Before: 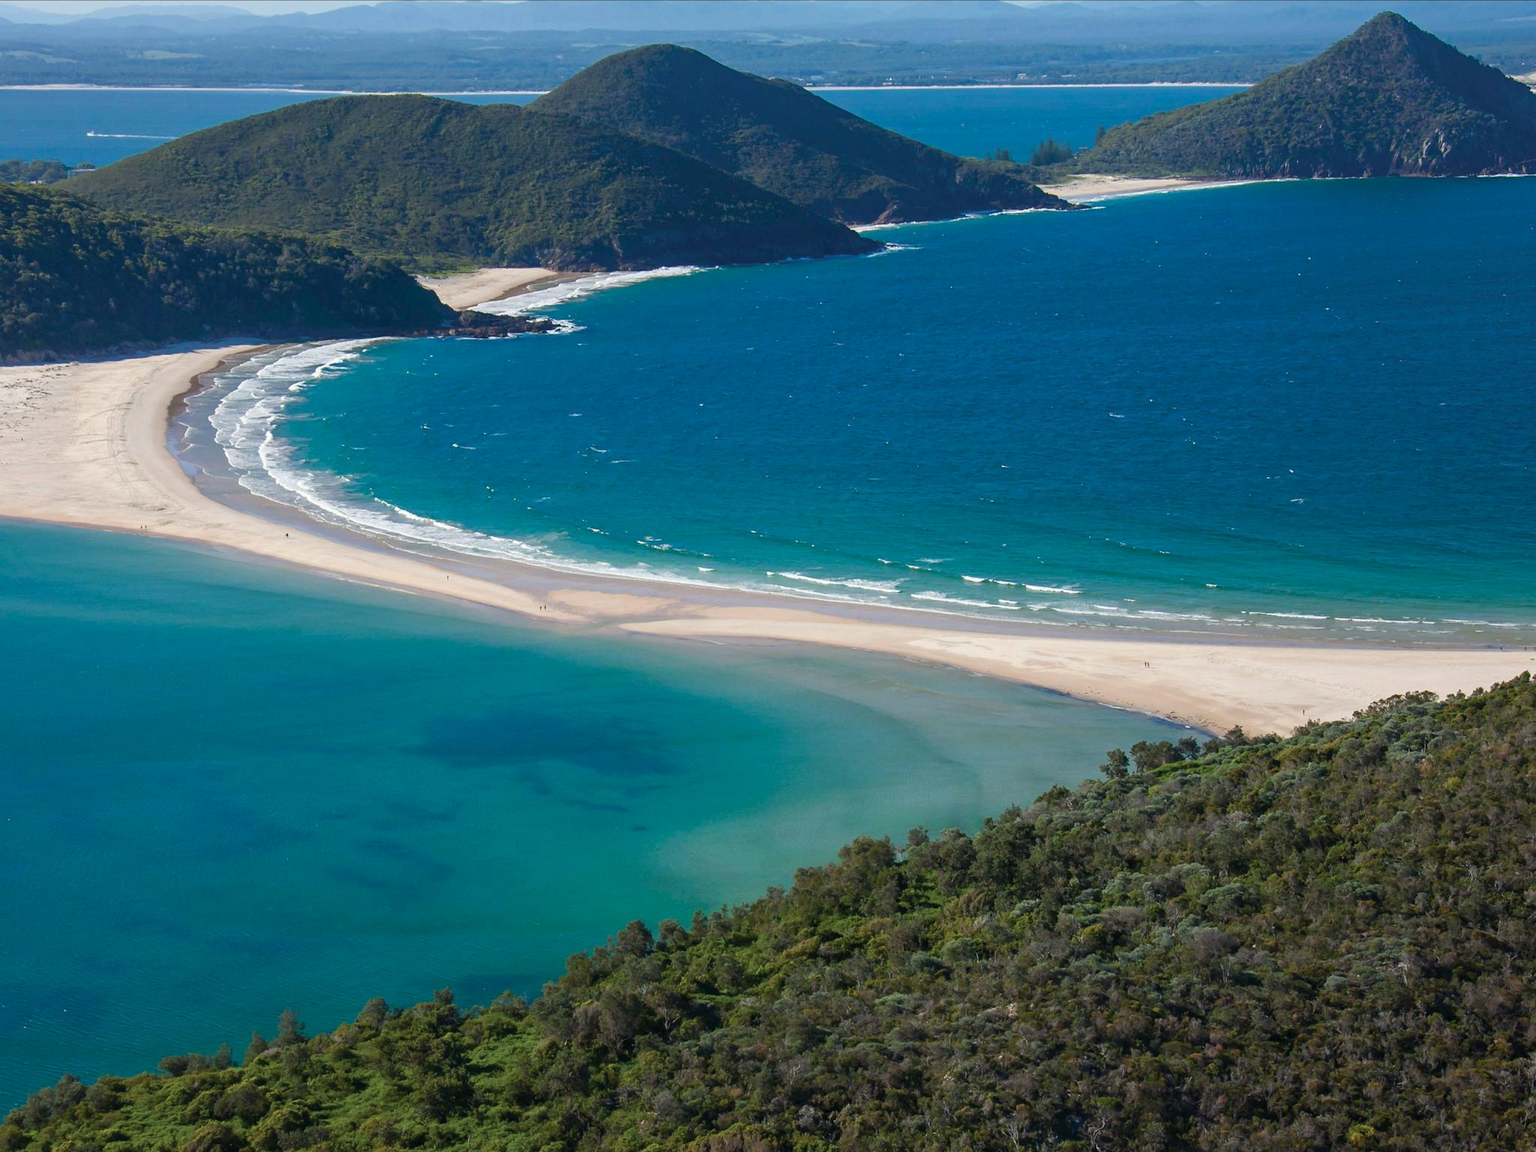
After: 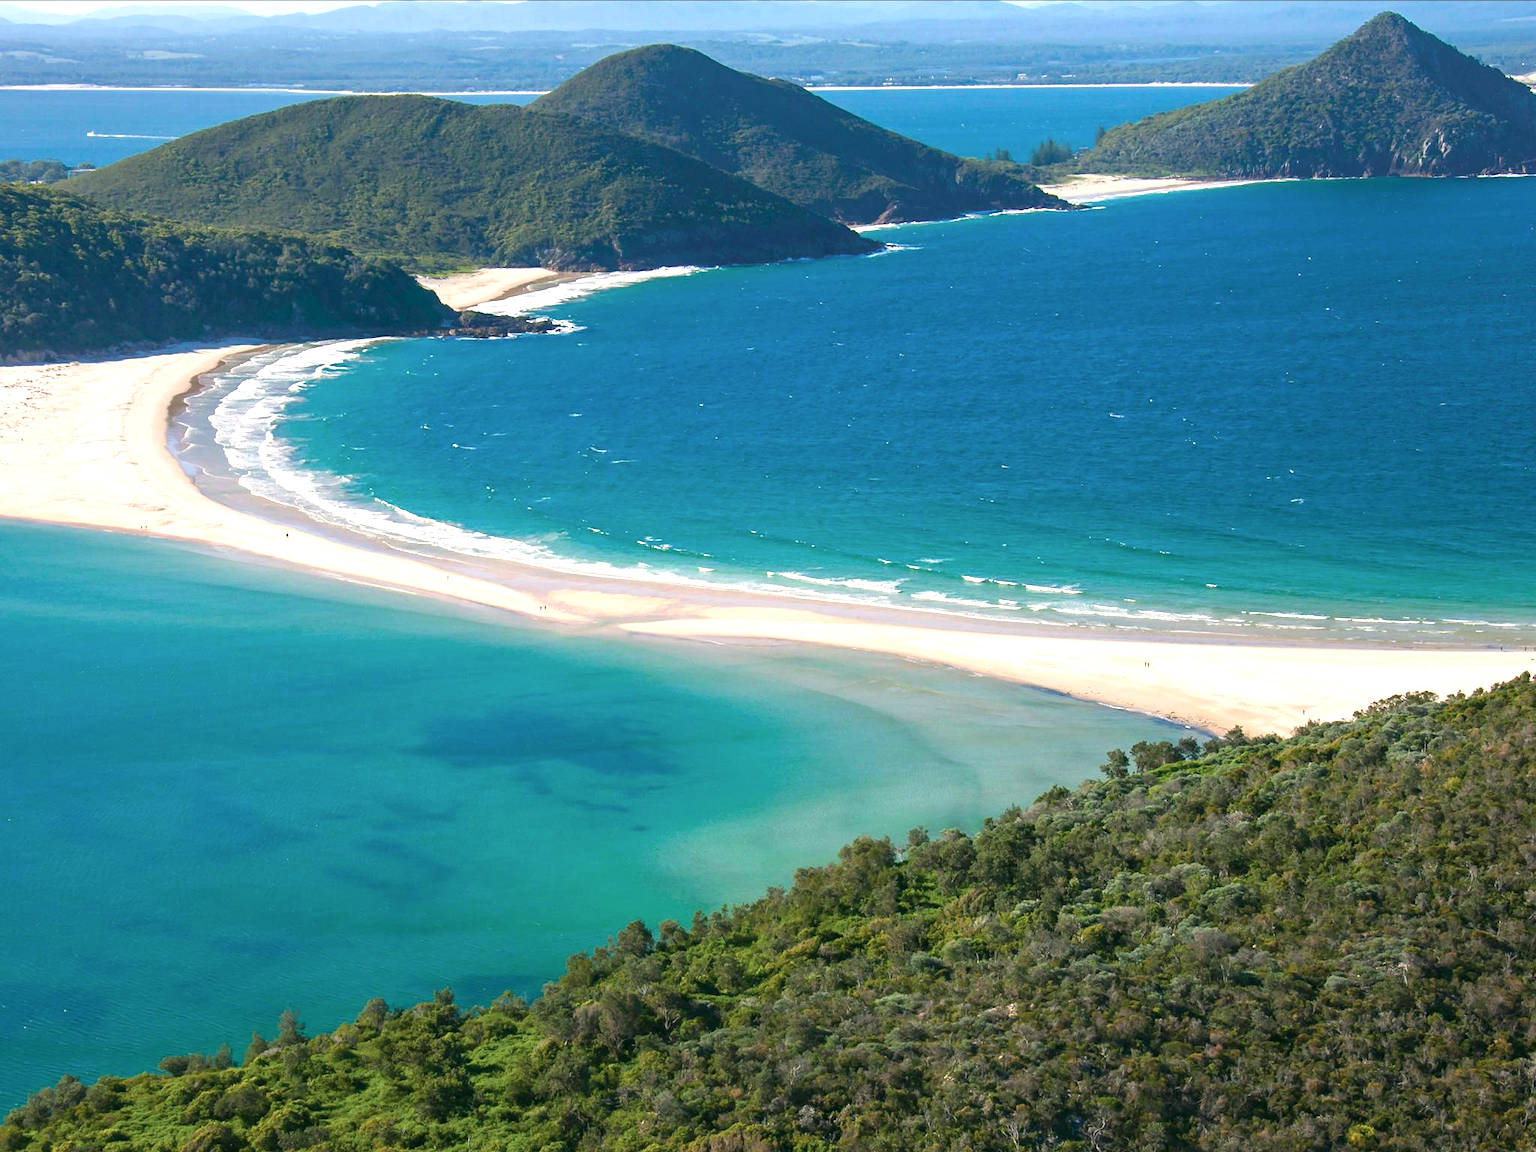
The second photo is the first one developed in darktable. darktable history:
exposure: black level correction 0, exposure 0.901 EV, compensate highlight preservation false
color correction: highlights a* 4.21, highlights b* 4.96, shadows a* -6.79, shadows b* 4.99
